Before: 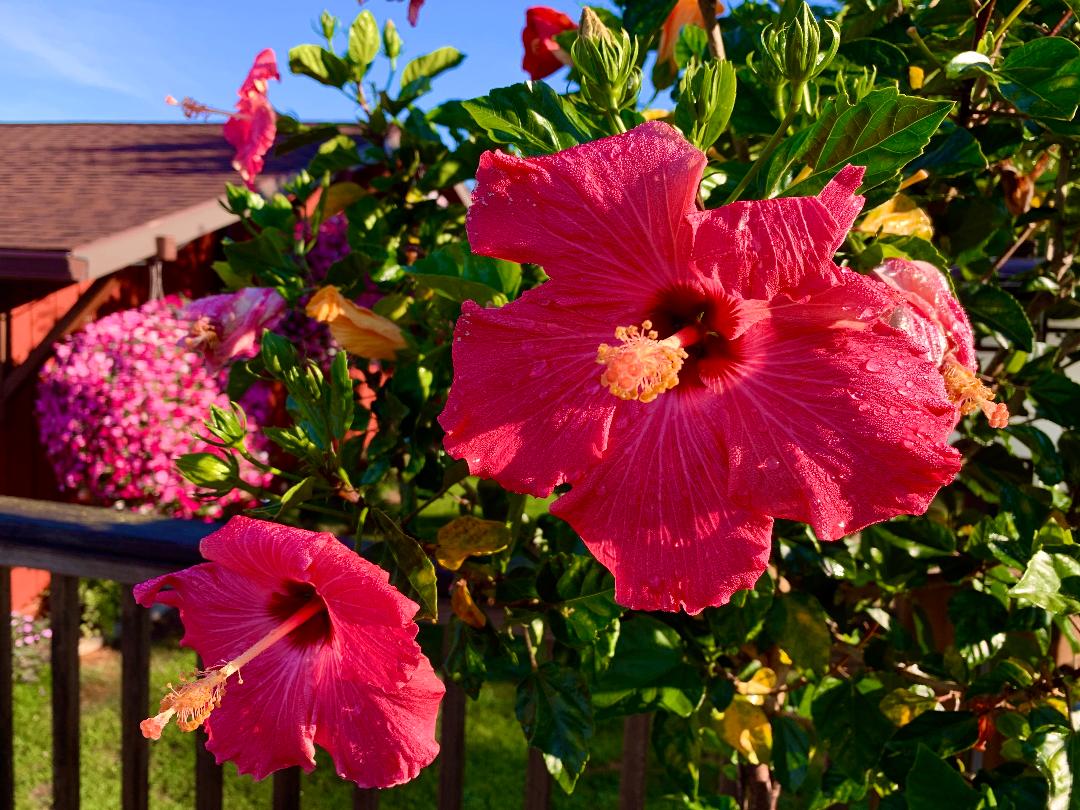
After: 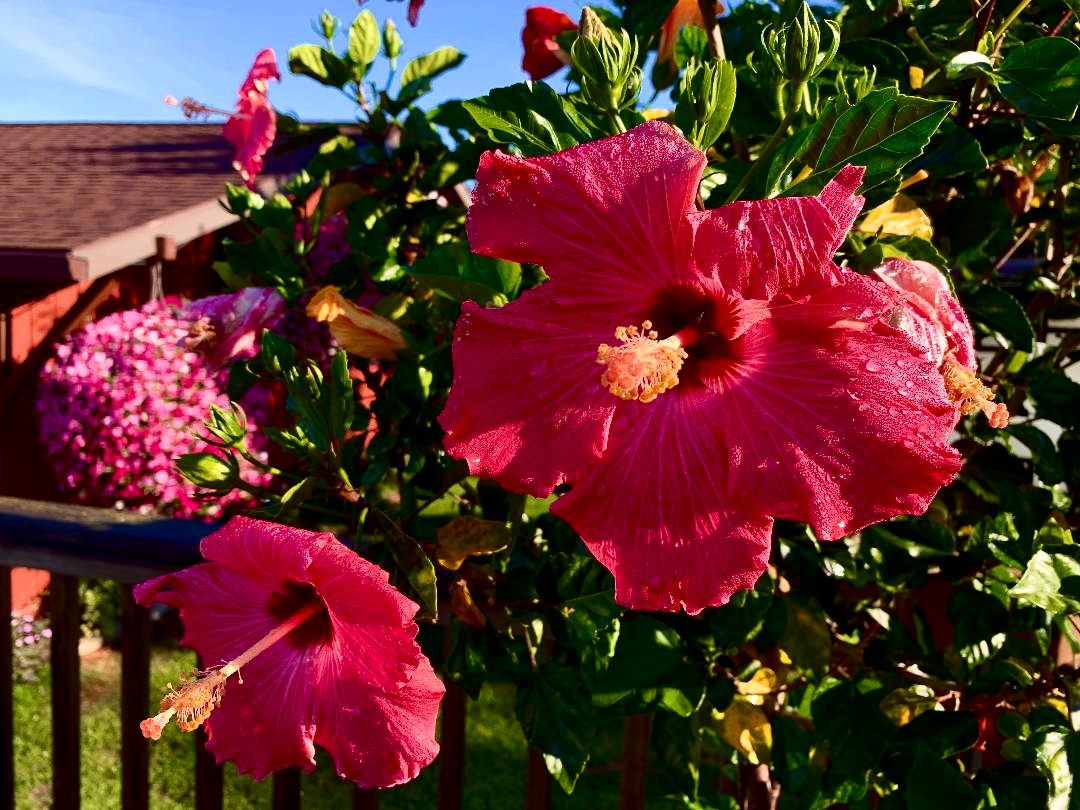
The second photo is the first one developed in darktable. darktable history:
tone curve: curves: ch0 [(0, 0) (0.042, 0.01) (0.223, 0.123) (0.59, 0.574) (0.802, 0.868) (1, 1)], color space Lab, independent channels, preserve colors none
